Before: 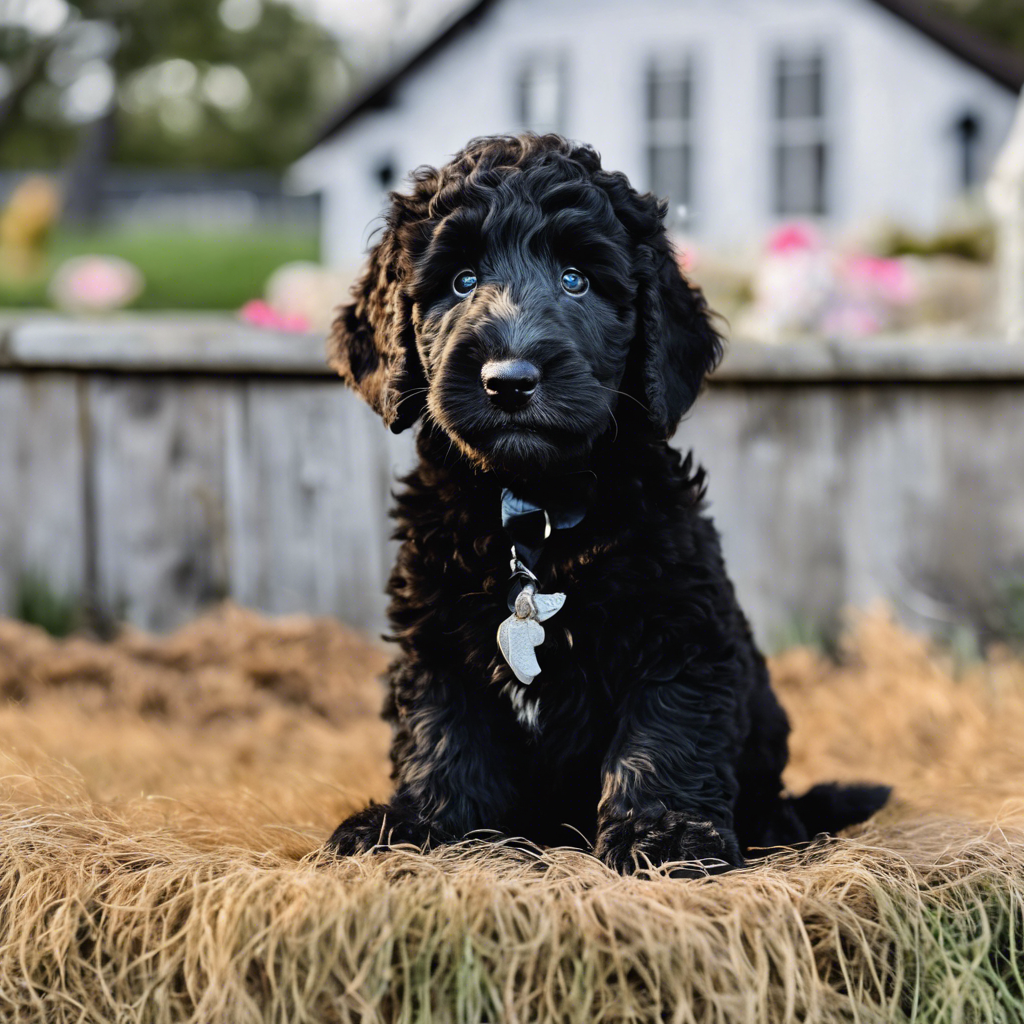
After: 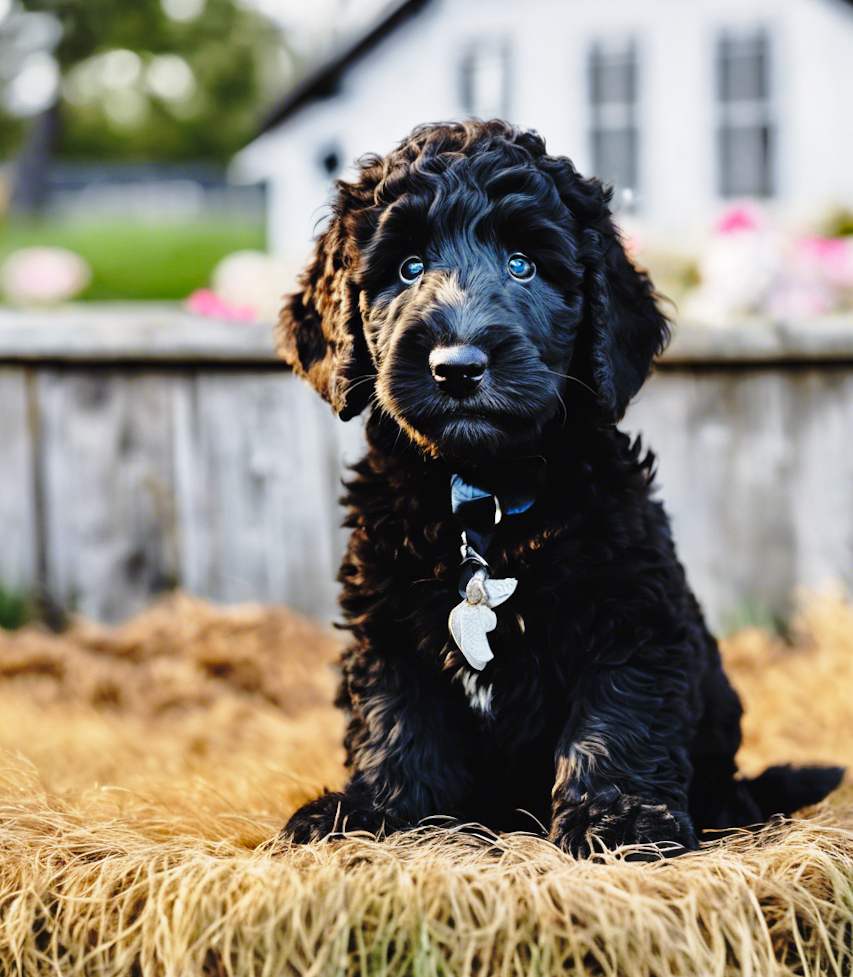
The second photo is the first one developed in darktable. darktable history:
base curve: curves: ch0 [(0, 0) (0.04, 0.03) (0.133, 0.232) (0.448, 0.748) (0.843, 0.968) (1, 1)], preserve colors none
crop and rotate: angle 0.822°, left 4.303%, top 0.723%, right 11.128%, bottom 2.441%
shadows and highlights: on, module defaults
